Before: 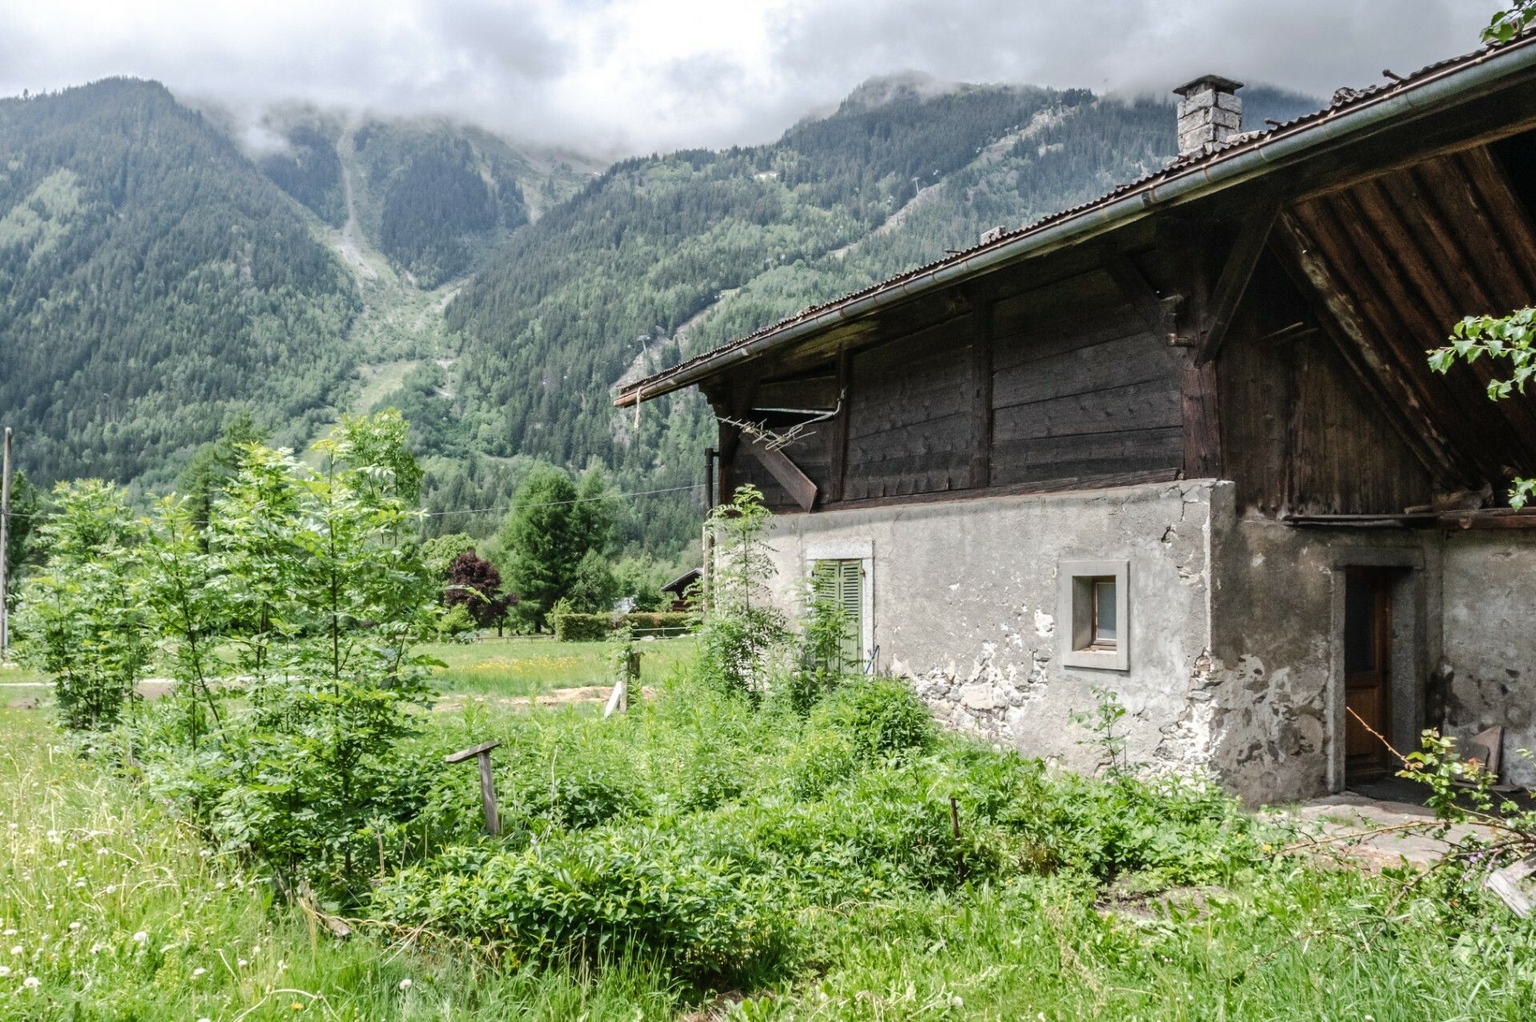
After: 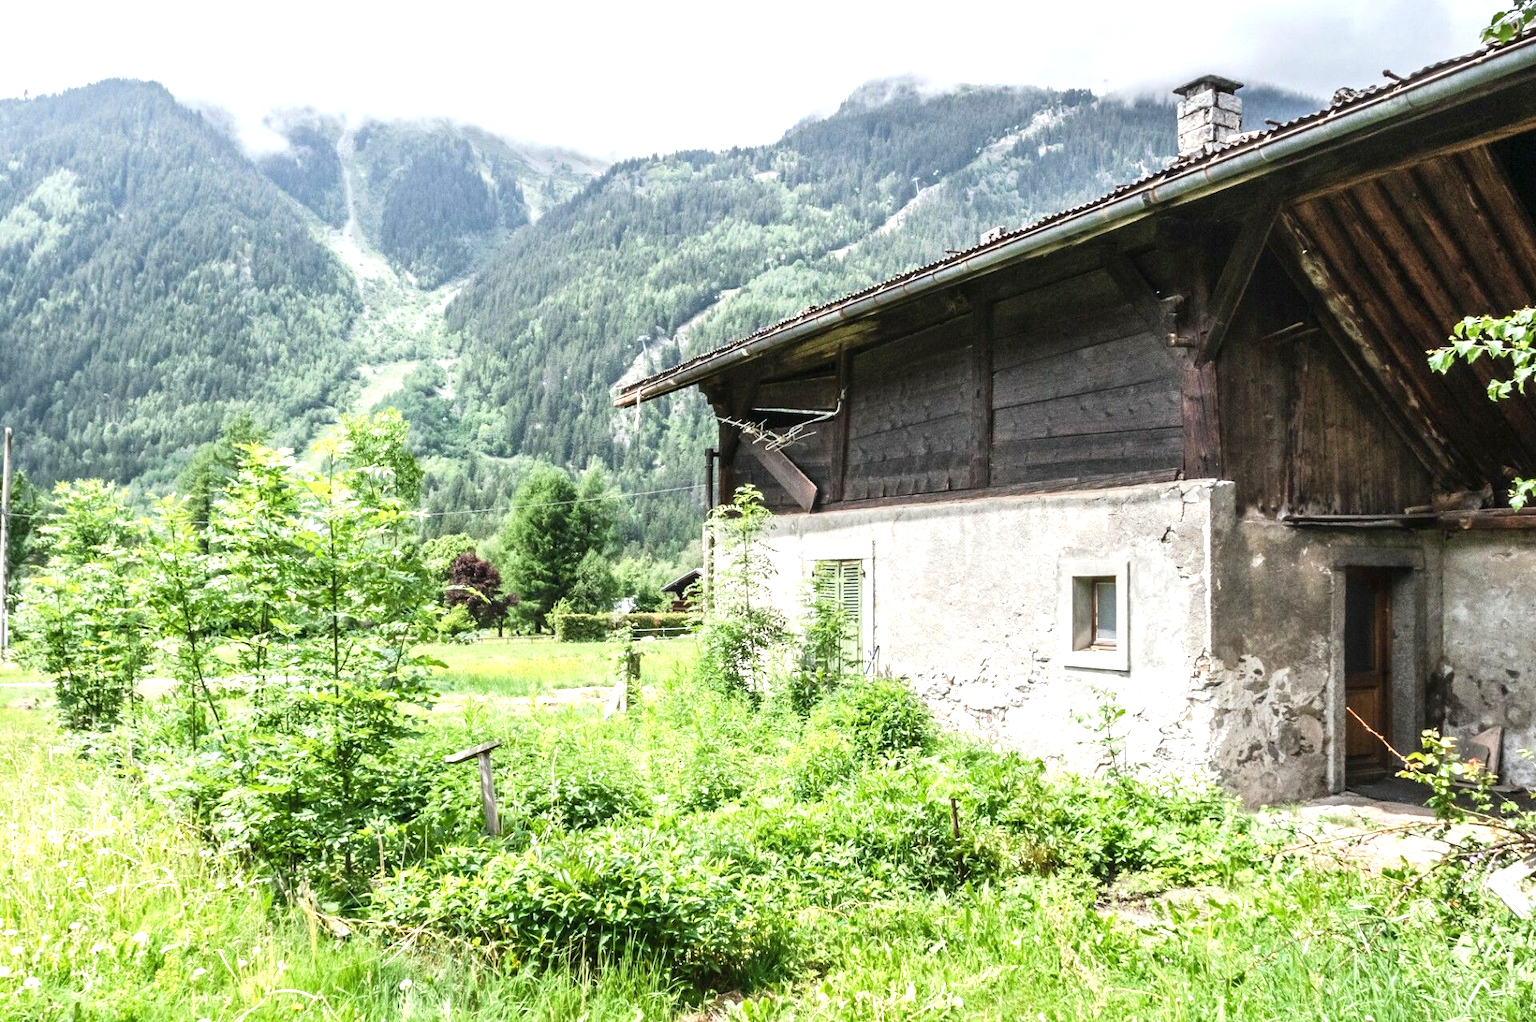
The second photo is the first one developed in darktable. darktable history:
white balance: emerald 1
exposure: exposure 0.95 EV, compensate highlight preservation false
